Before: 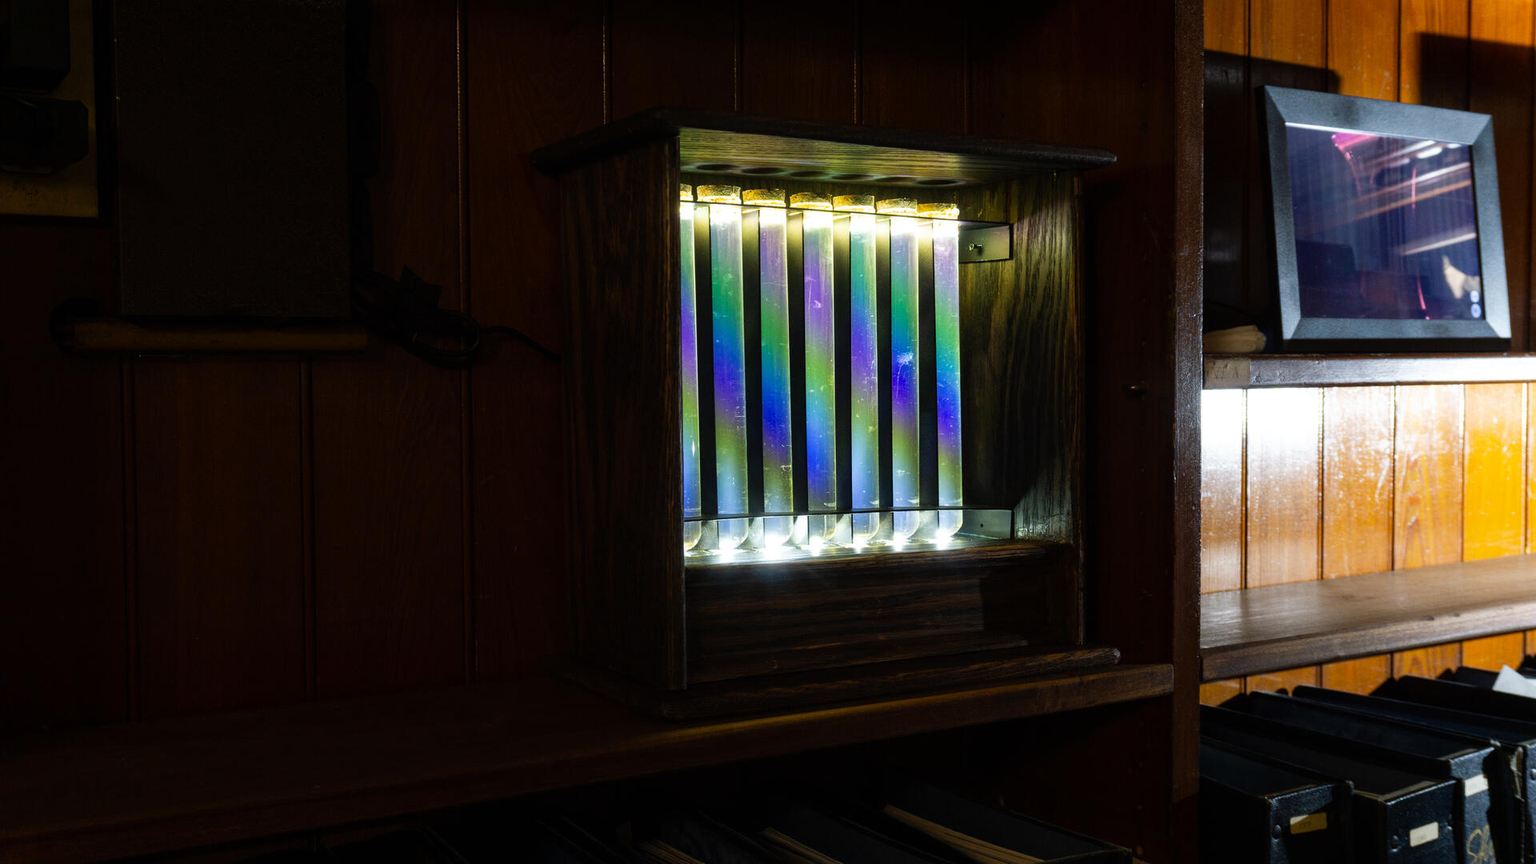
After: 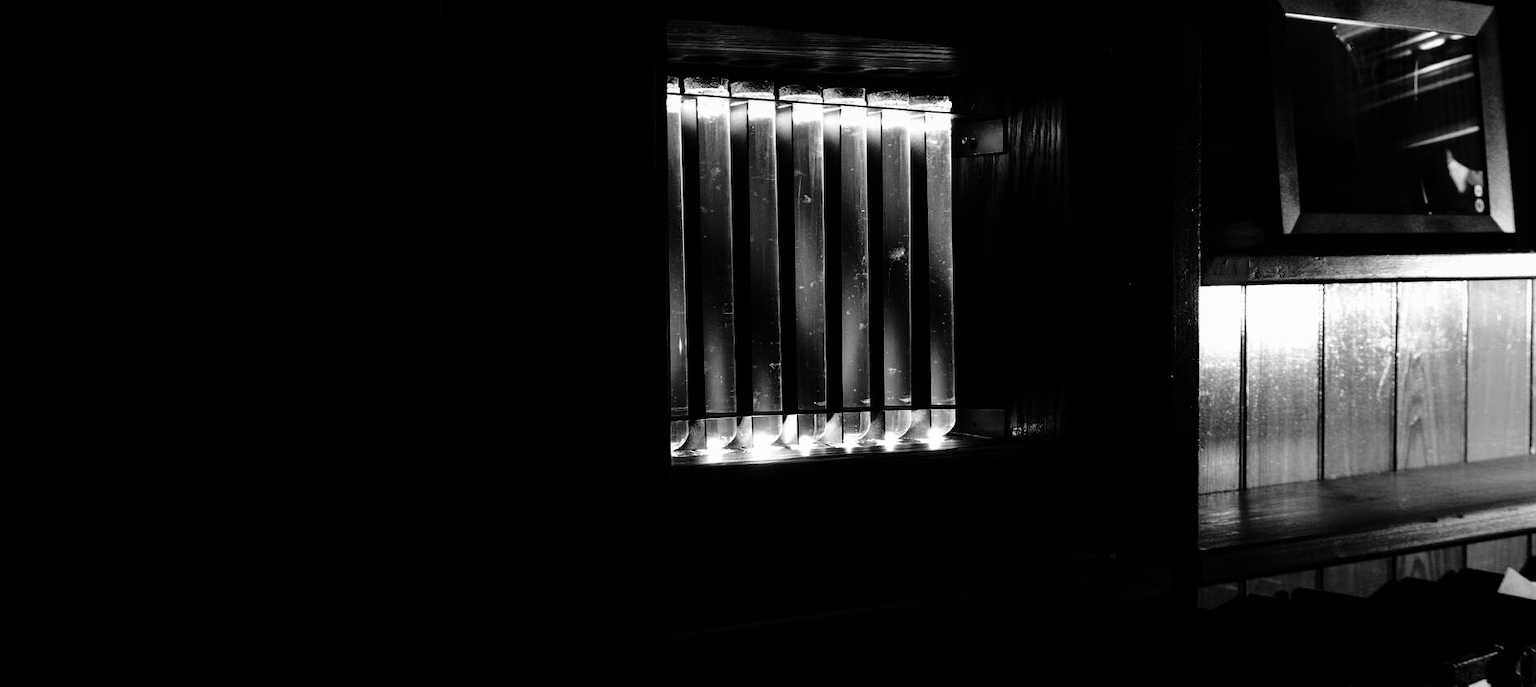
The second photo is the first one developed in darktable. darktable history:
crop and rotate: left 1.814%, top 12.818%, right 0.25%, bottom 9.225%
contrast brightness saturation: contrast 0.09, brightness -0.59, saturation 0.17
monochrome: a -6.99, b 35.61, size 1.4
white balance: red 1.138, green 0.996, blue 0.812
color zones: curves: ch1 [(0.239, 0.552) (0.75, 0.5)]; ch2 [(0.25, 0.462) (0.749, 0.457)], mix 25.94%
fill light: exposure -2 EV, width 8.6
